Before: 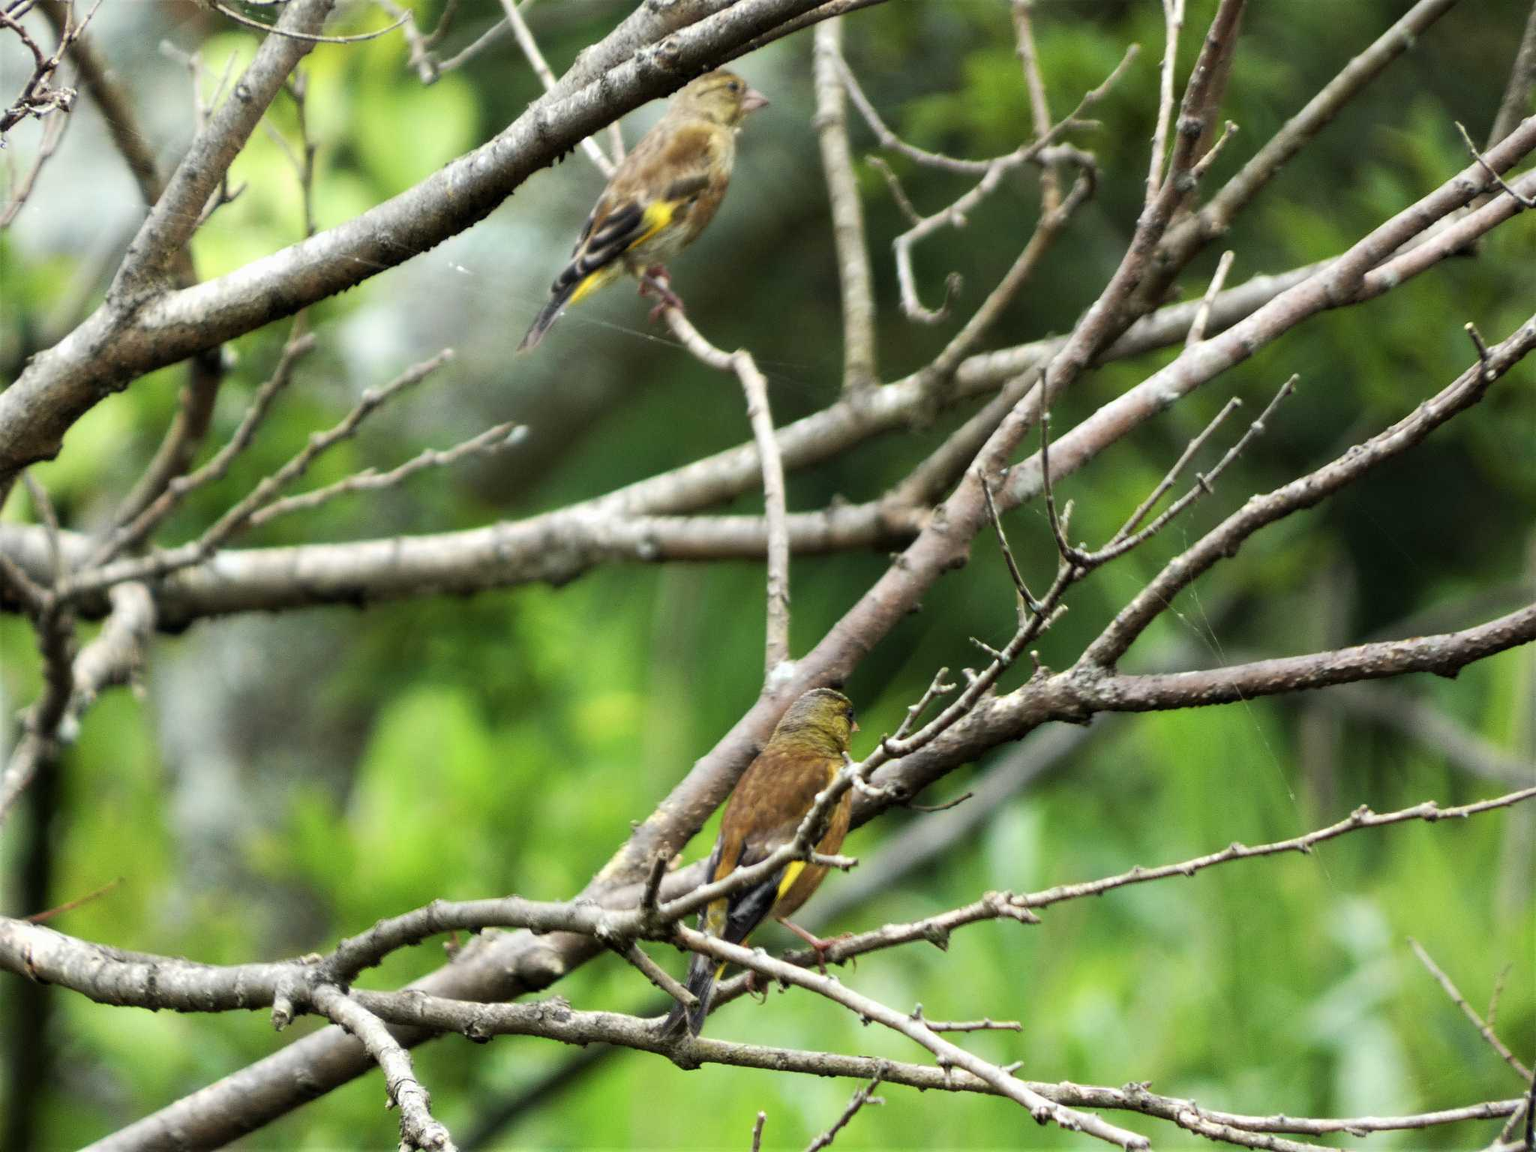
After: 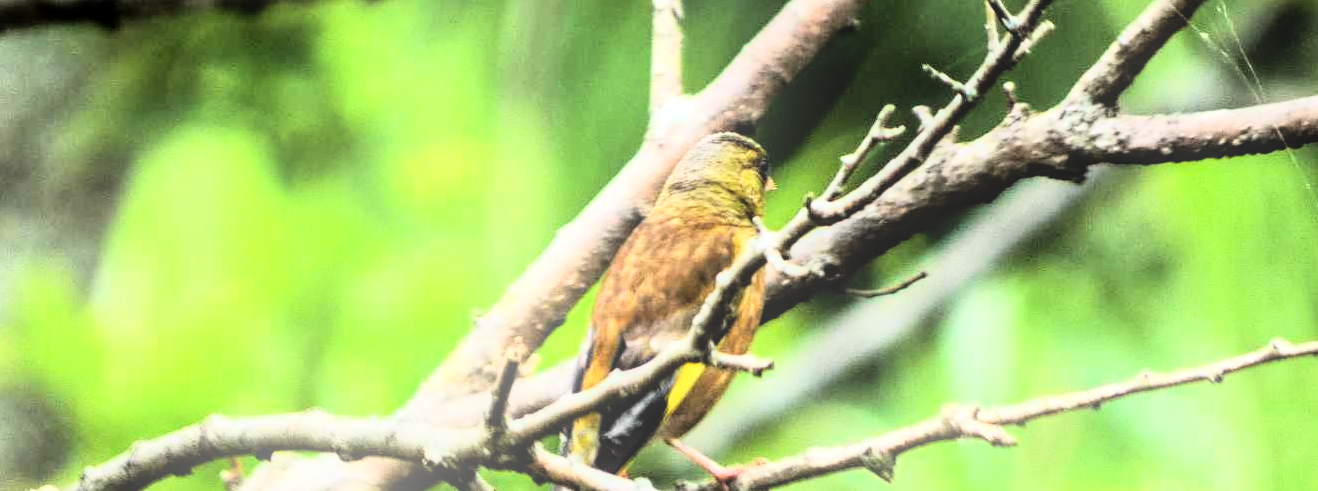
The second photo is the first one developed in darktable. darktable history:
local contrast: on, module defaults
bloom: size 15%, threshold 97%, strength 7%
crop: left 18.091%, top 51.13%, right 17.525%, bottom 16.85%
rgb curve: curves: ch0 [(0, 0) (0.21, 0.15) (0.24, 0.21) (0.5, 0.75) (0.75, 0.96) (0.89, 0.99) (1, 1)]; ch1 [(0, 0.02) (0.21, 0.13) (0.25, 0.2) (0.5, 0.67) (0.75, 0.9) (0.89, 0.97) (1, 1)]; ch2 [(0, 0.02) (0.21, 0.13) (0.25, 0.2) (0.5, 0.67) (0.75, 0.9) (0.89, 0.97) (1, 1)], compensate middle gray true
